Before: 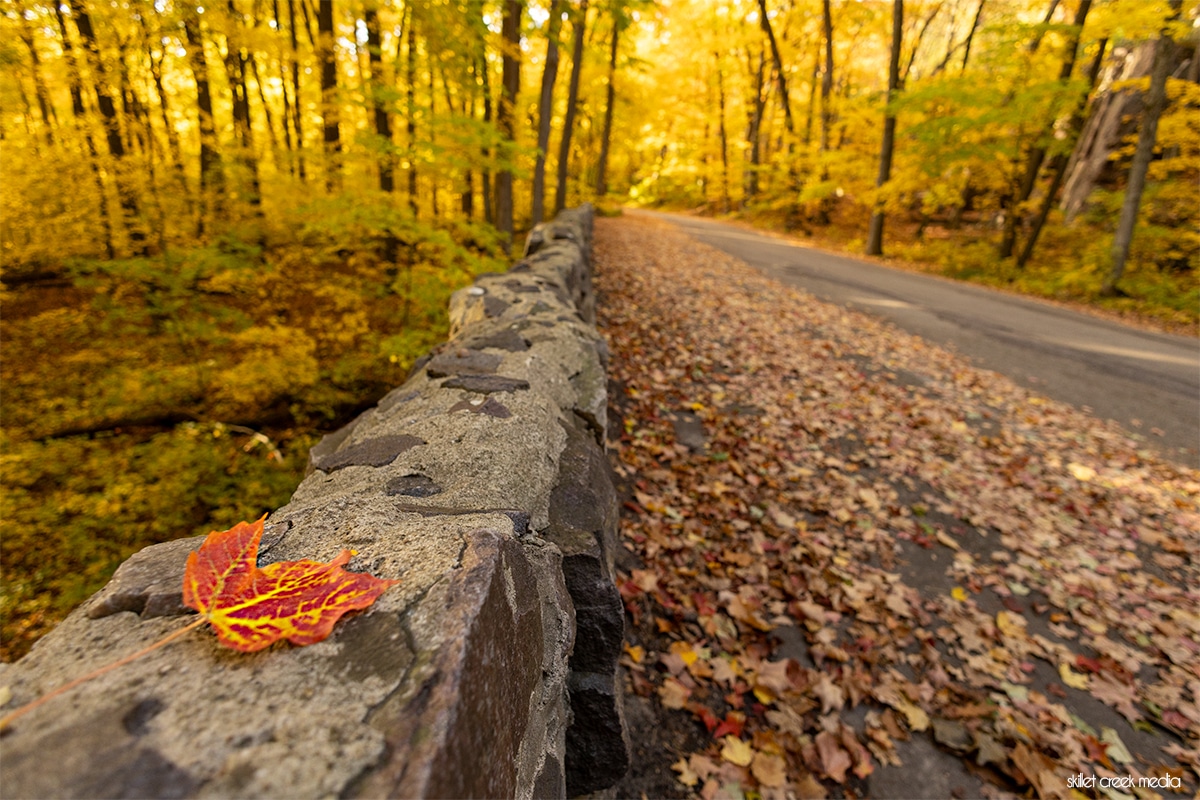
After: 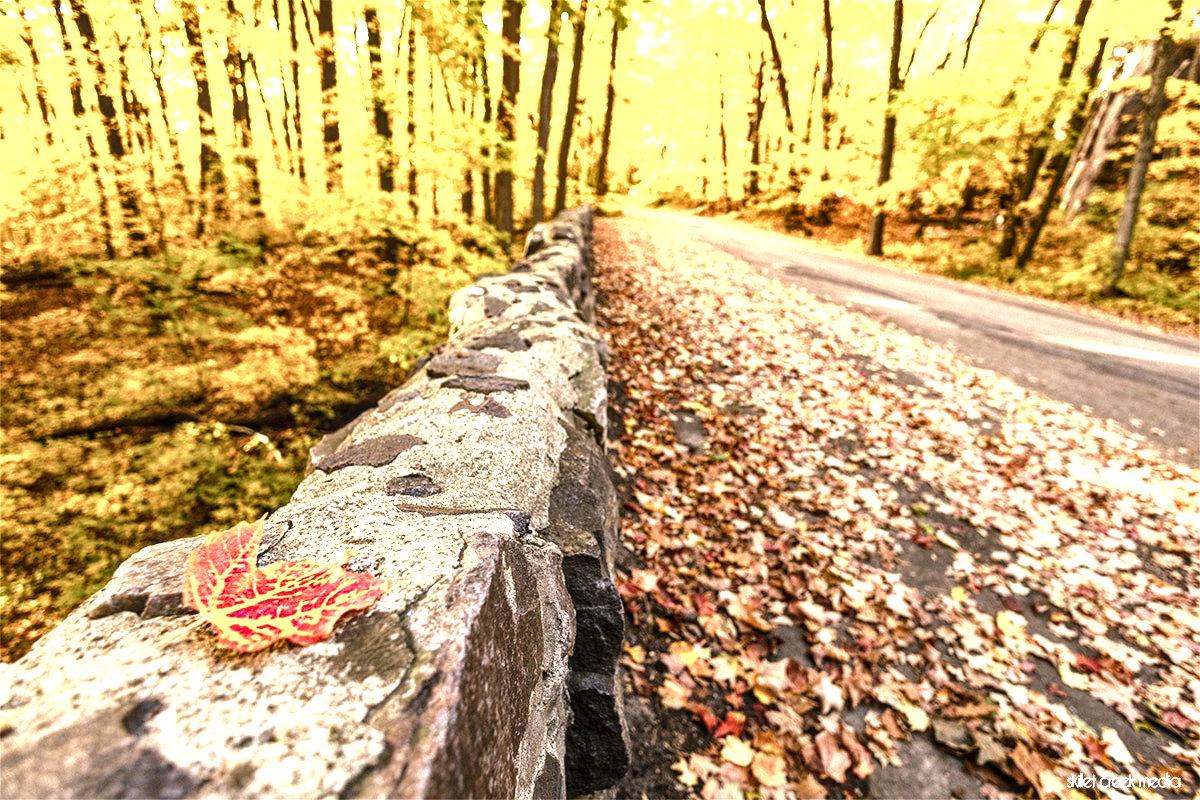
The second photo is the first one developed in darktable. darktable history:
shadows and highlights: shadows 32, highlights -32, soften with gaussian
color balance rgb: shadows lift › chroma 2%, shadows lift › hue 135.47°, highlights gain › chroma 2%, highlights gain › hue 291.01°, global offset › luminance 0.5%, perceptual saturation grading › global saturation -10.8%, perceptual saturation grading › highlights -26.83%, perceptual saturation grading › shadows 21.25%, perceptual brilliance grading › highlights 17.77%, perceptual brilliance grading › mid-tones 31.71%, perceptual brilliance grading › shadows -31.01%, global vibrance 24.91%
exposure: black level correction 0, exposure 1.3 EV, compensate highlight preservation false
local contrast: detail 130%
